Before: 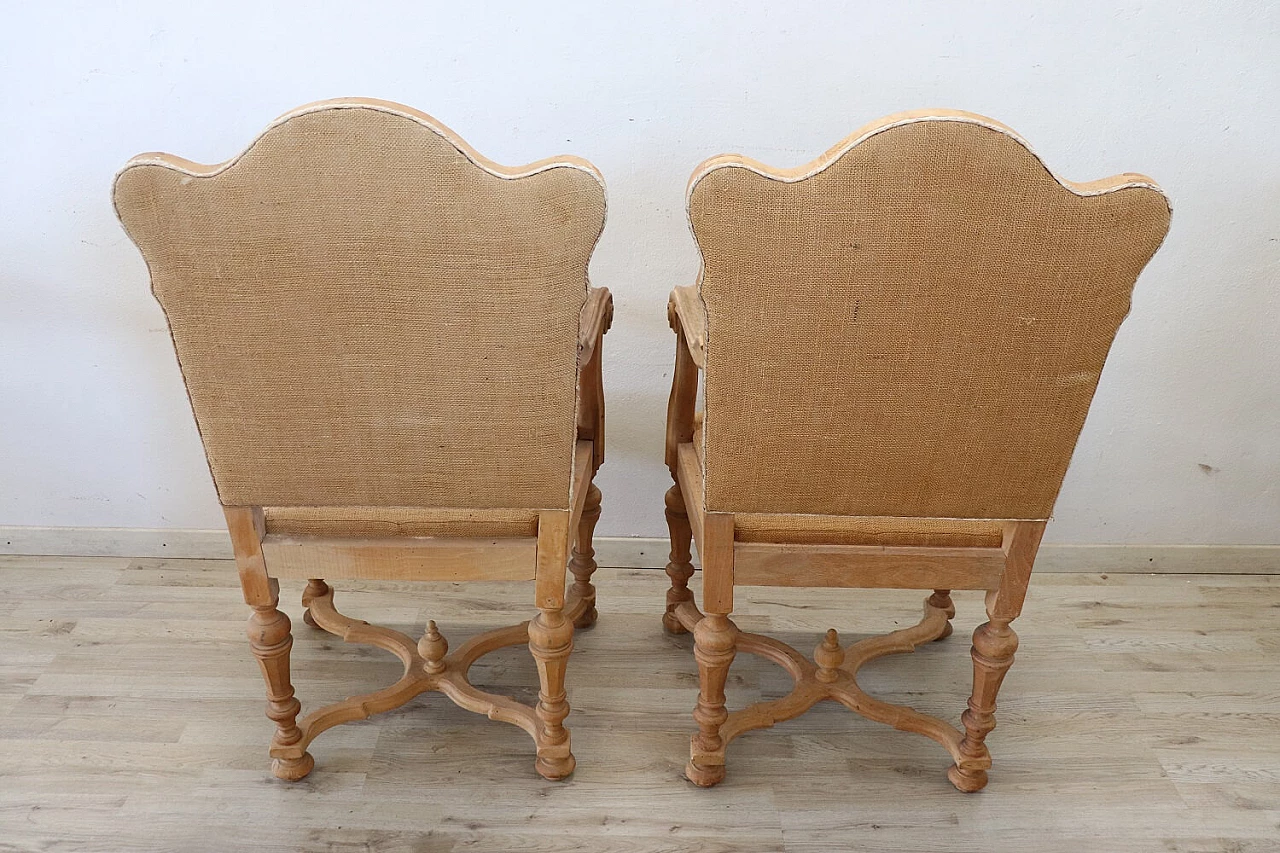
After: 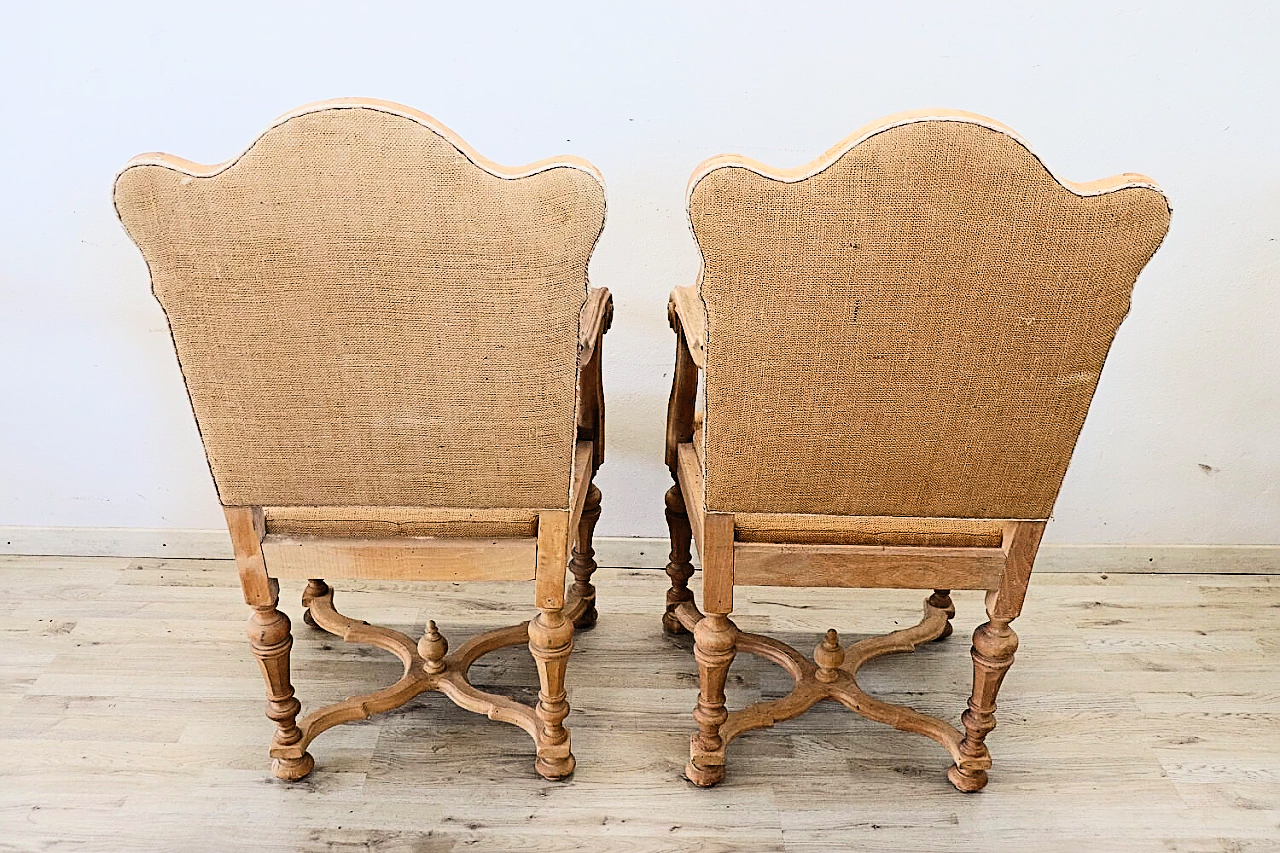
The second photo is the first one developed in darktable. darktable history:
sharpen: radius 3.118
filmic rgb: black relative exposure -5.13 EV, white relative exposure 3.97 EV, hardness 2.91, contrast 1.509
contrast brightness saturation: contrast 0.201, brightness 0.156, saturation 0.228
